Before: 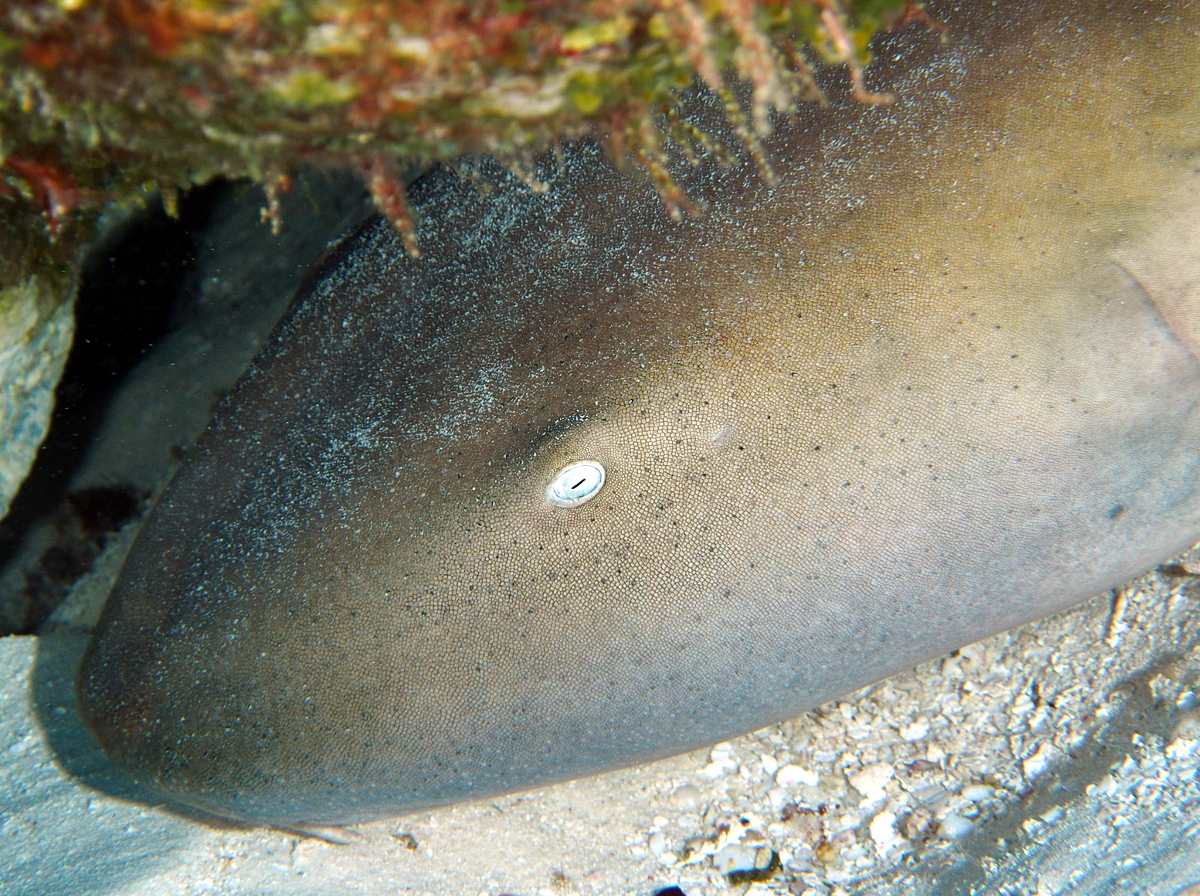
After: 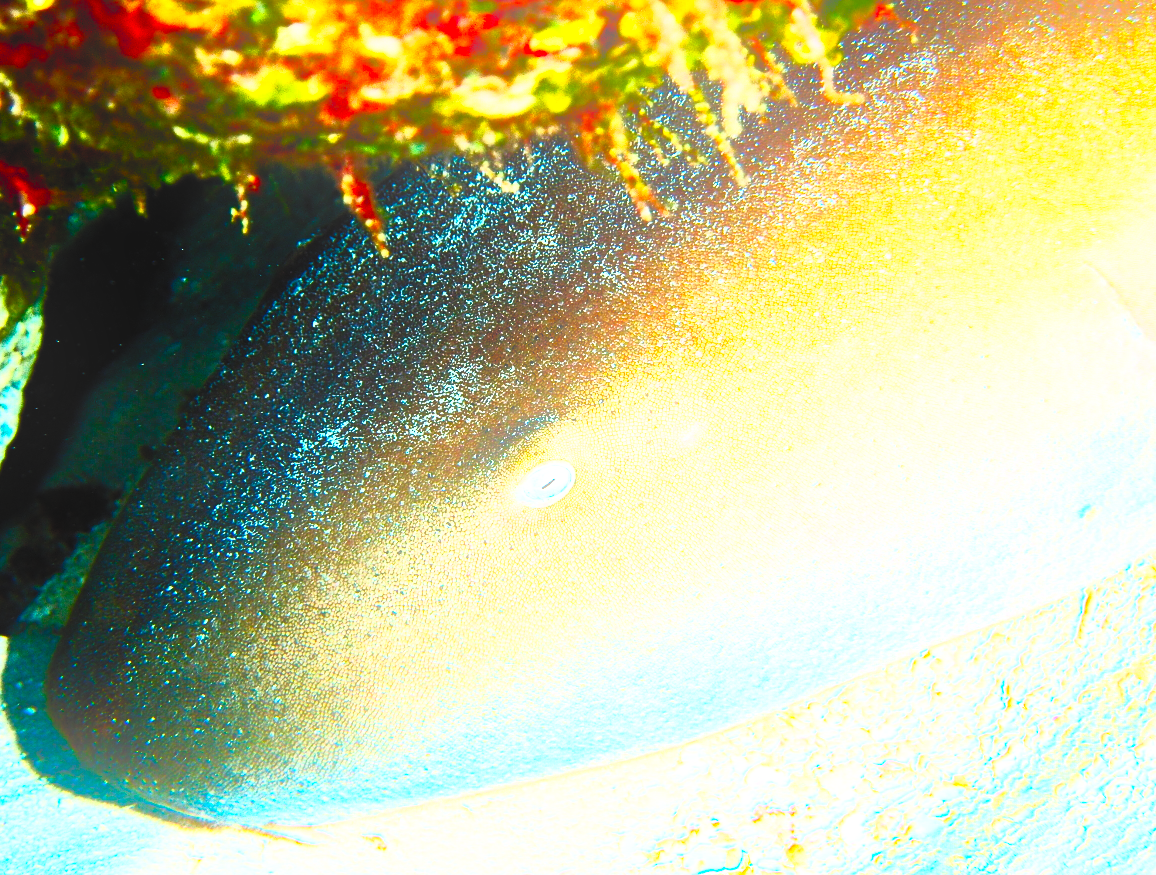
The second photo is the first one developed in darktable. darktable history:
crop and rotate: left 2.536%, right 1.107%, bottom 2.246%
color correction: highlights a* 0.003, highlights b* -0.283
bloom: threshold 82.5%, strength 16.25%
sigmoid: contrast 1.8, skew -0.2, preserve hue 0%, red attenuation 0.1, red rotation 0.035, green attenuation 0.1, green rotation -0.017, blue attenuation 0.15, blue rotation -0.052, base primaries Rec2020
color balance rgb: perceptual saturation grading › global saturation 20%, perceptual saturation grading › highlights -25%, perceptual saturation grading › shadows 50%
contrast brightness saturation: contrast 1, brightness 1, saturation 1
tone equalizer: -8 EV -0.417 EV, -7 EV -0.389 EV, -6 EV -0.333 EV, -5 EV -0.222 EV, -3 EV 0.222 EV, -2 EV 0.333 EV, -1 EV 0.389 EV, +0 EV 0.417 EV, edges refinement/feathering 500, mask exposure compensation -1.57 EV, preserve details no
